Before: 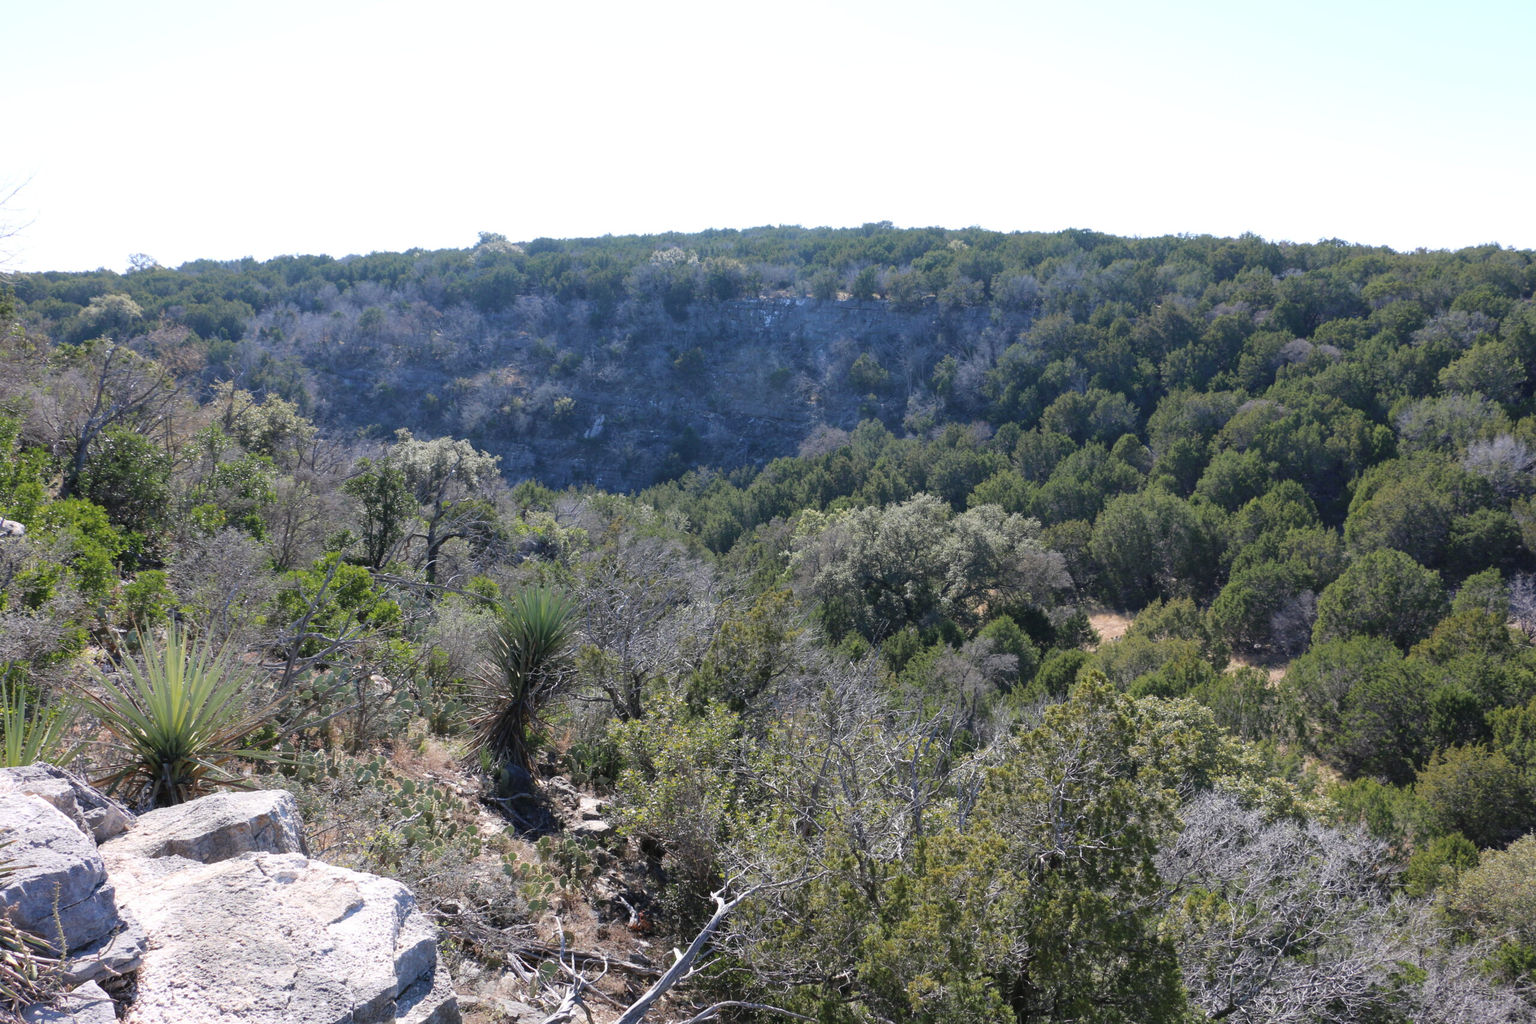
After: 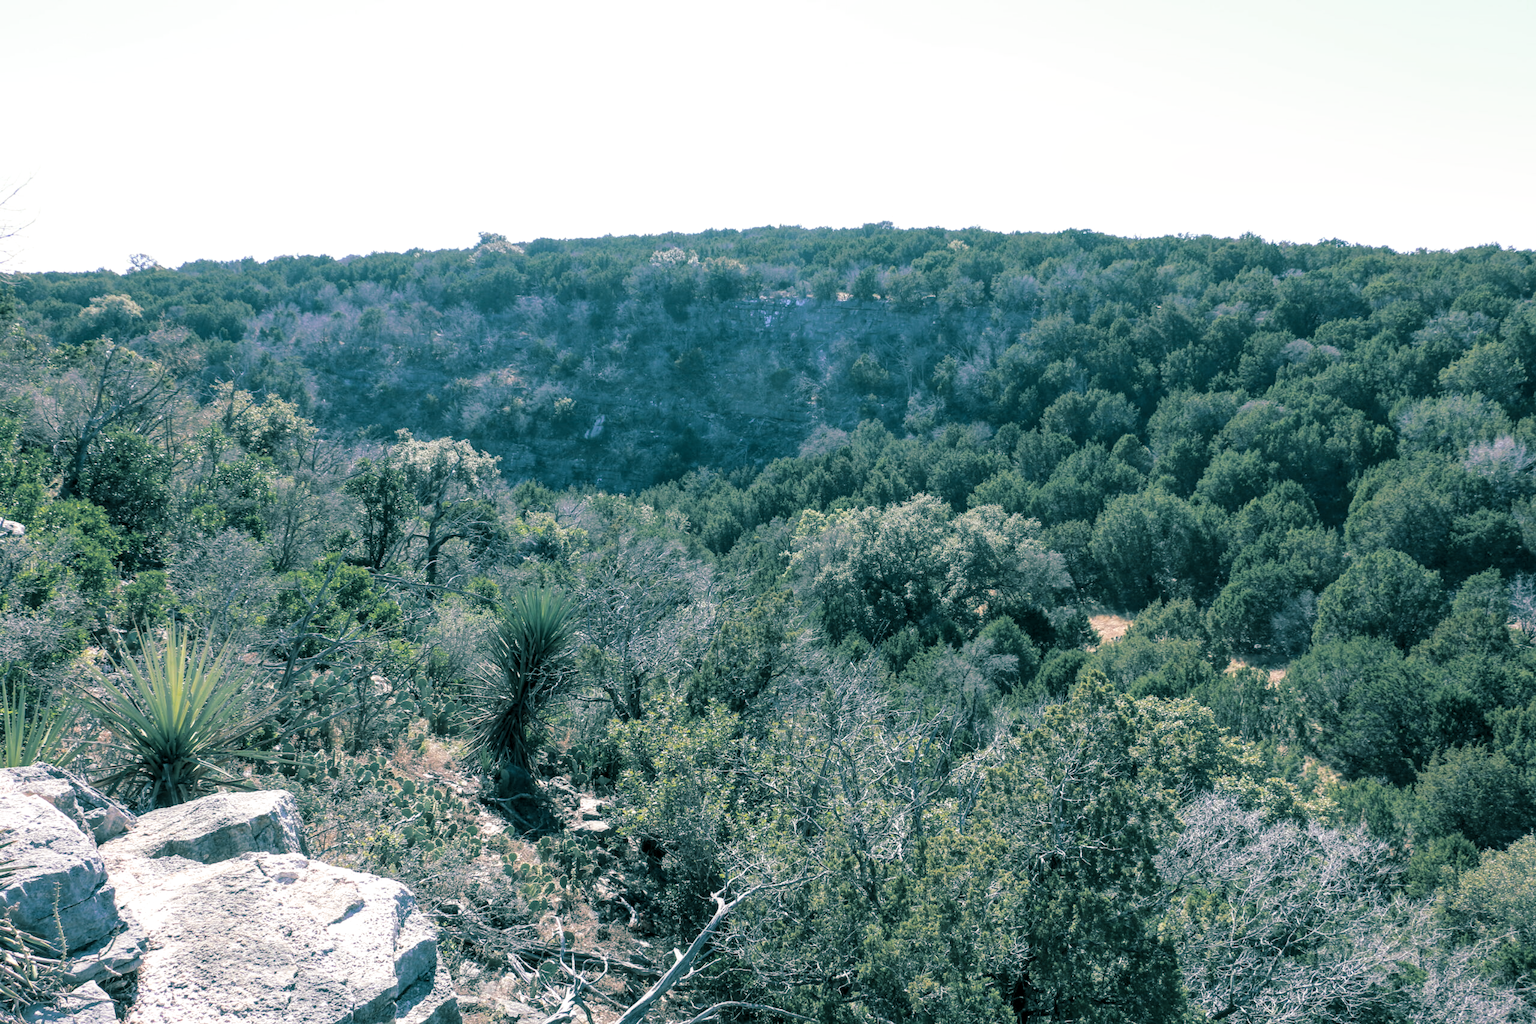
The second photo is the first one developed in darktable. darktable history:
split-toning: shadows › hue 186.43°, highlights › hue 49.29°, compress 30.29%
local contrast: highlights 61%, detail 143%, midtone range 0.428
